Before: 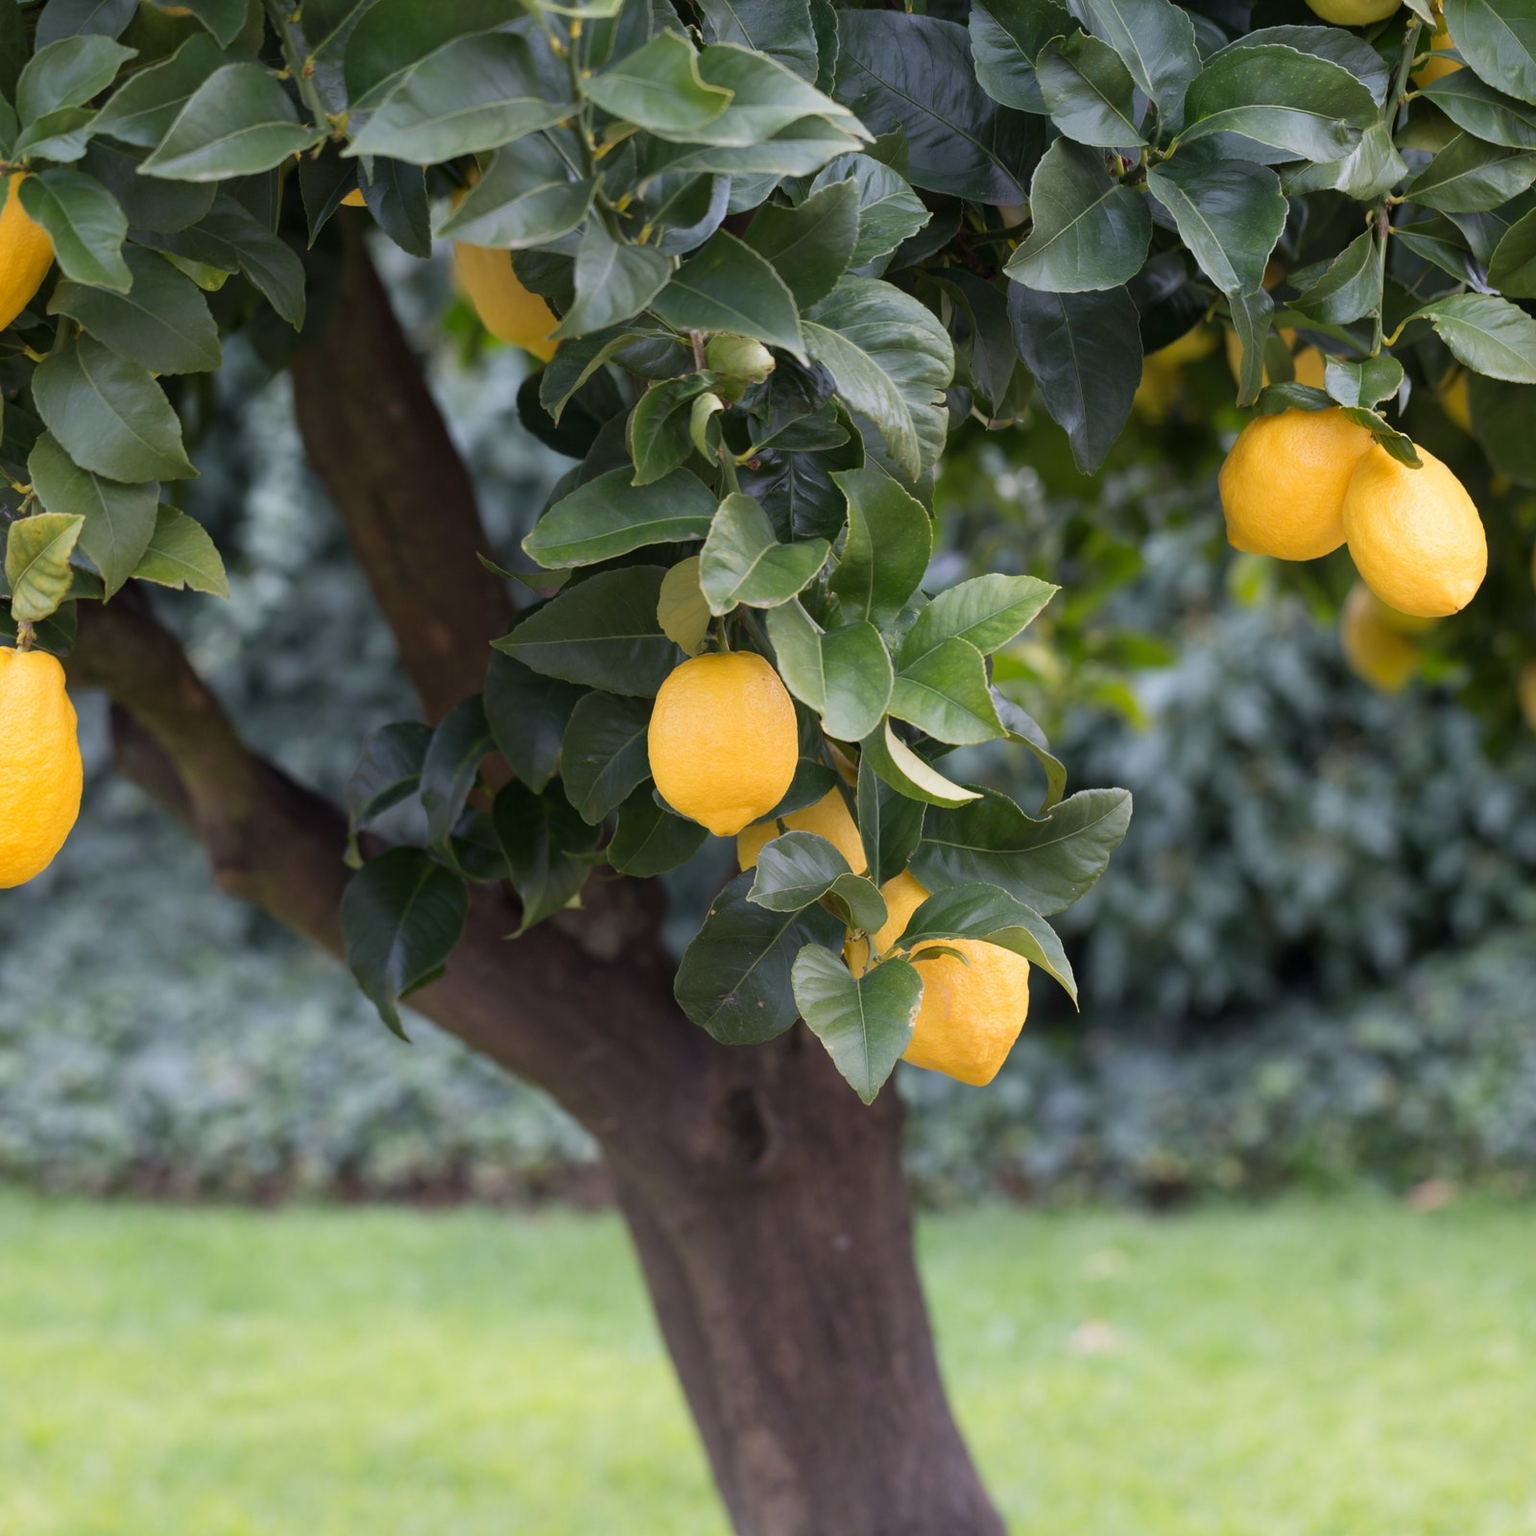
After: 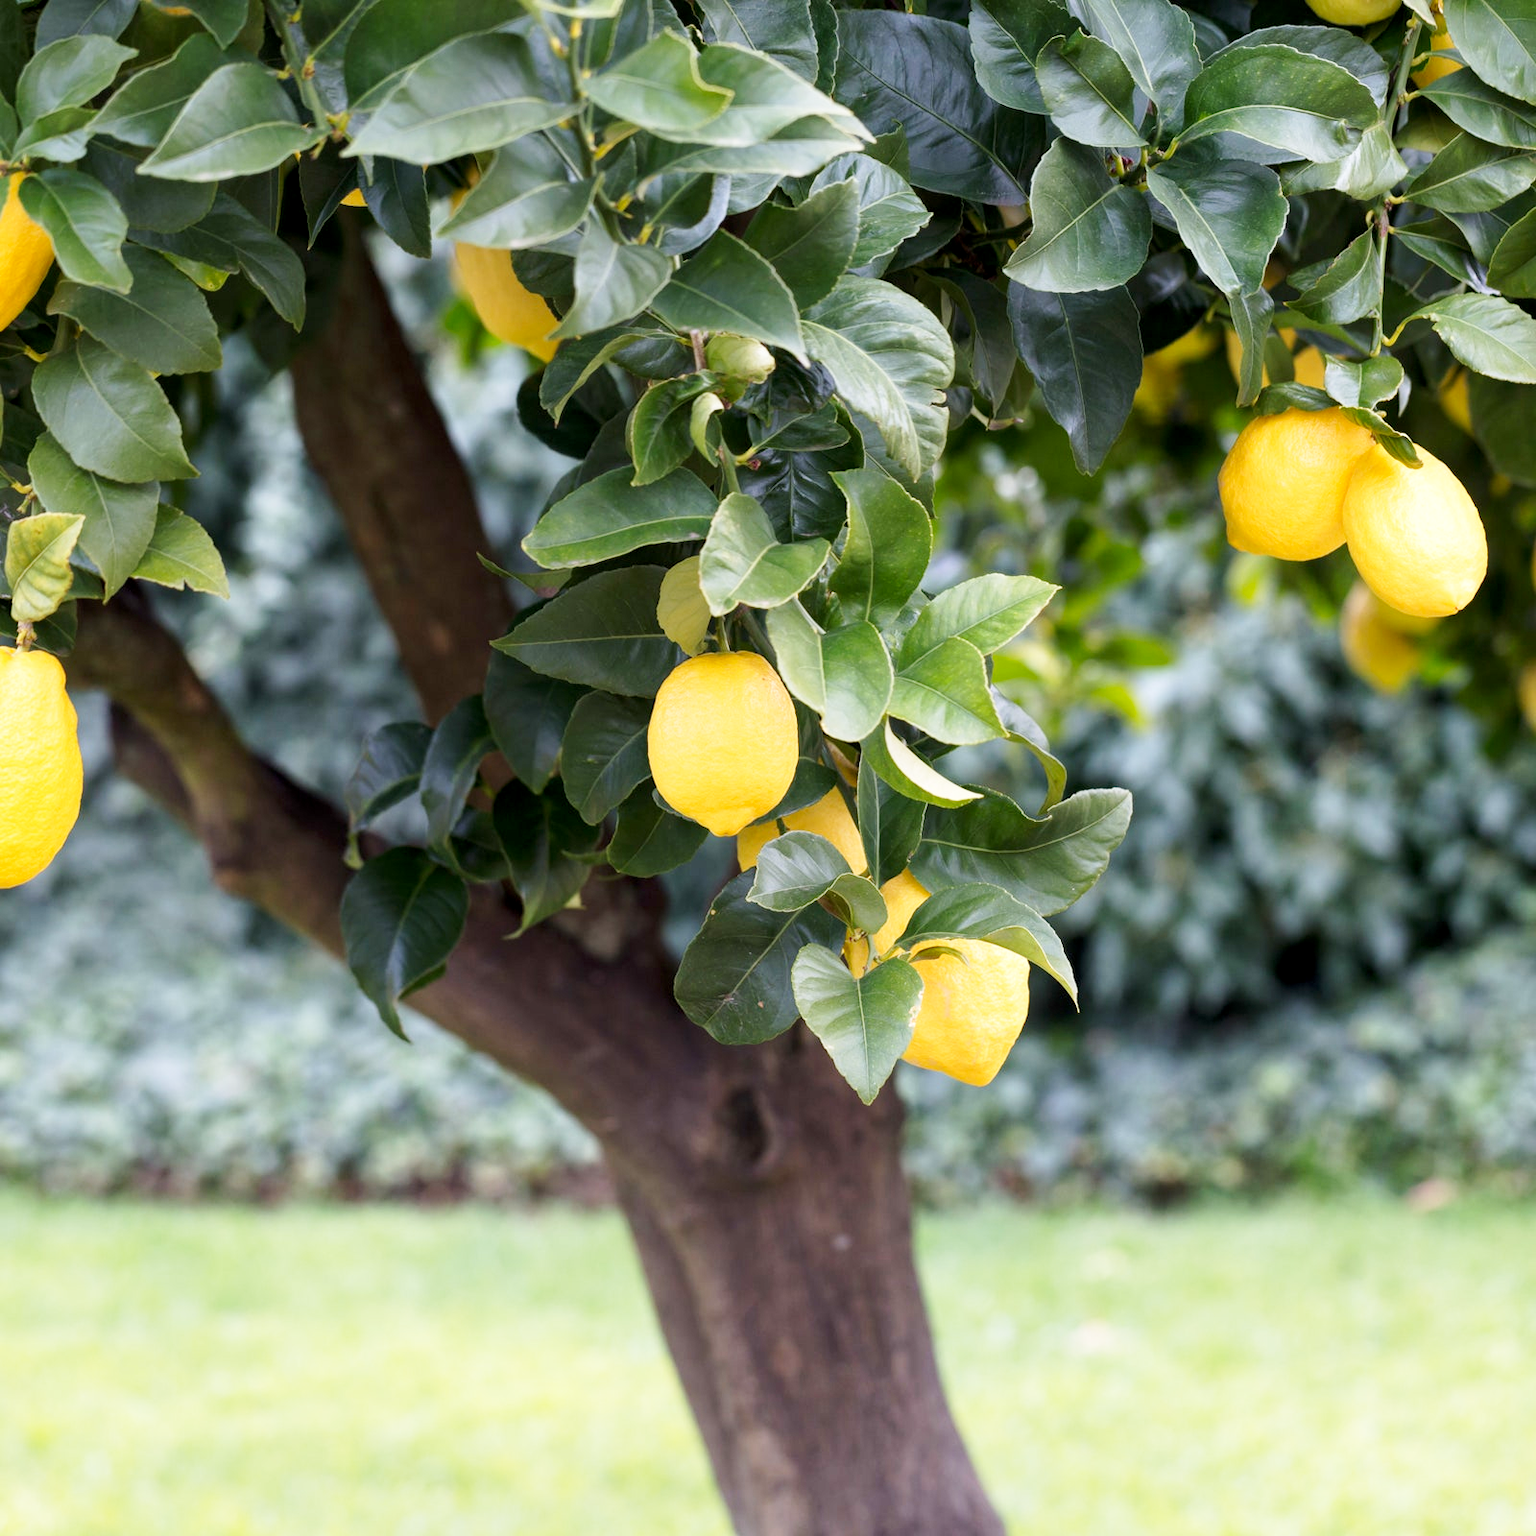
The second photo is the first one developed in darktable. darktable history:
white balance: emerald 1
local contrast: highlights 100%, shadows 100%, detail 120%, midtone range 0.2
base curve: curves: ch0 [(0, 0) (0.005, 0.002) (0.15, 0.3) (0.4, 0.7) (0.75, 0.95) (1, 1)], preserve colors none
